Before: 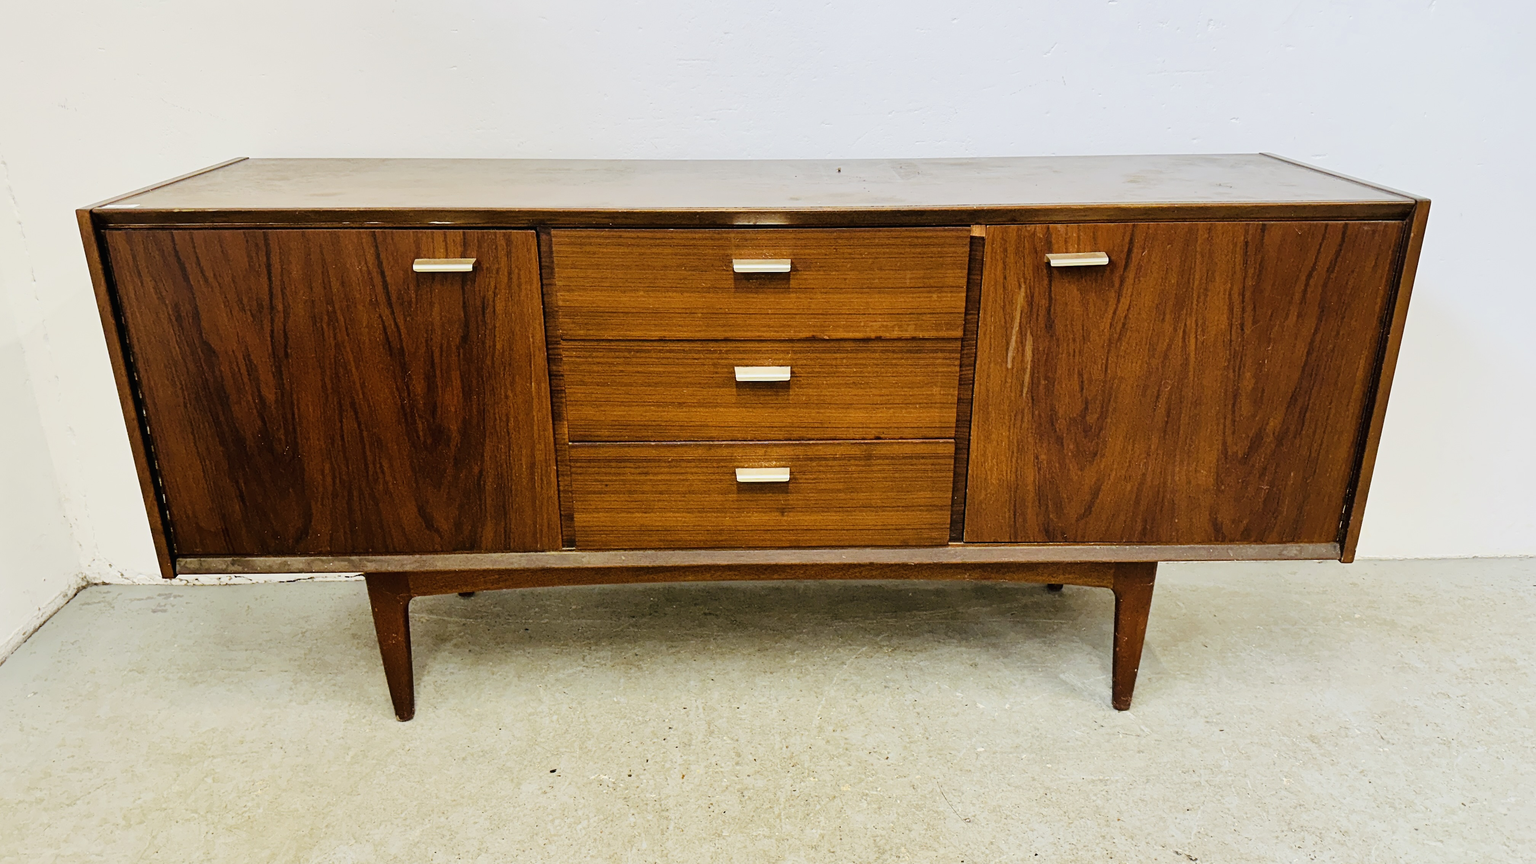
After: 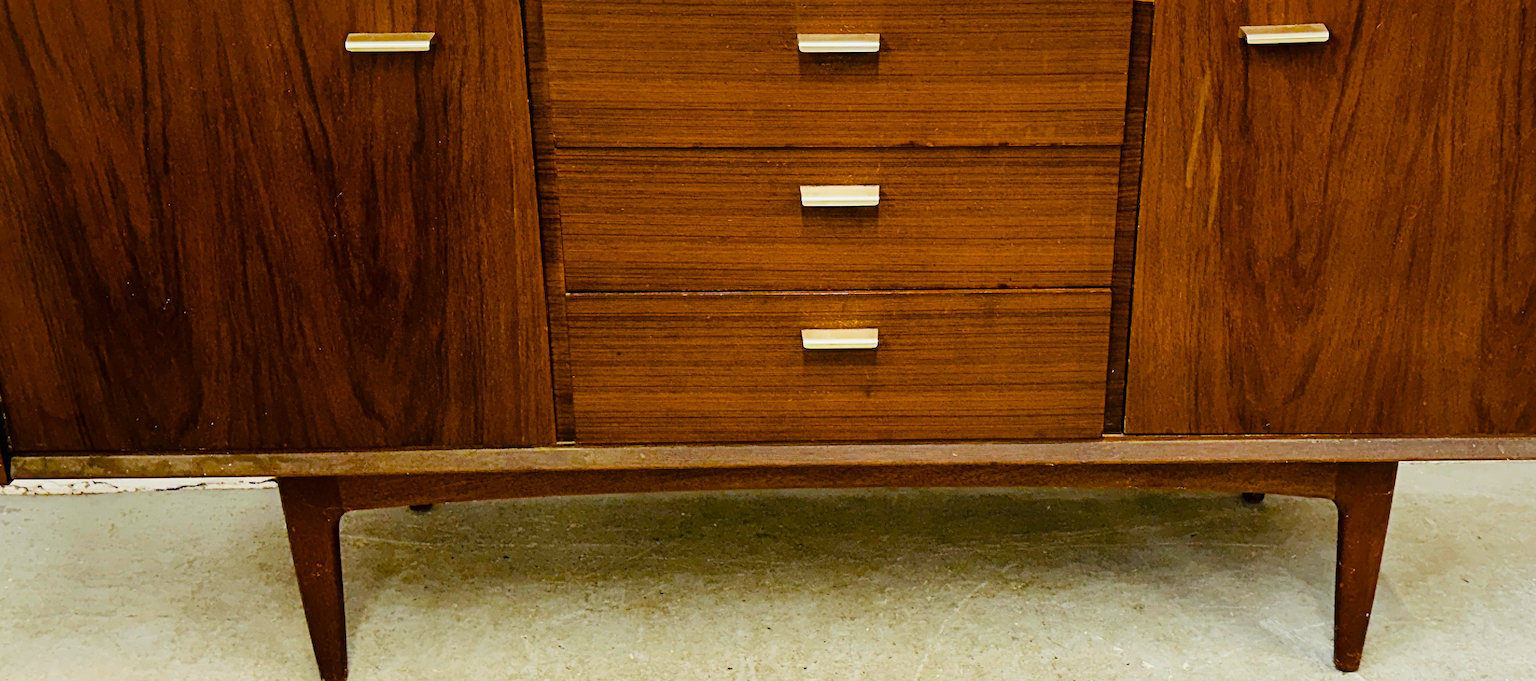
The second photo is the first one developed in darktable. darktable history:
color balance rgb: perceptual saturation grading › global saturation 25.887%, global vibrance 7.159%, saturation formula JzAzBz (2021)
crop: left 10.996%, top 27.272%, right 18.246%, bottom 16.944%
